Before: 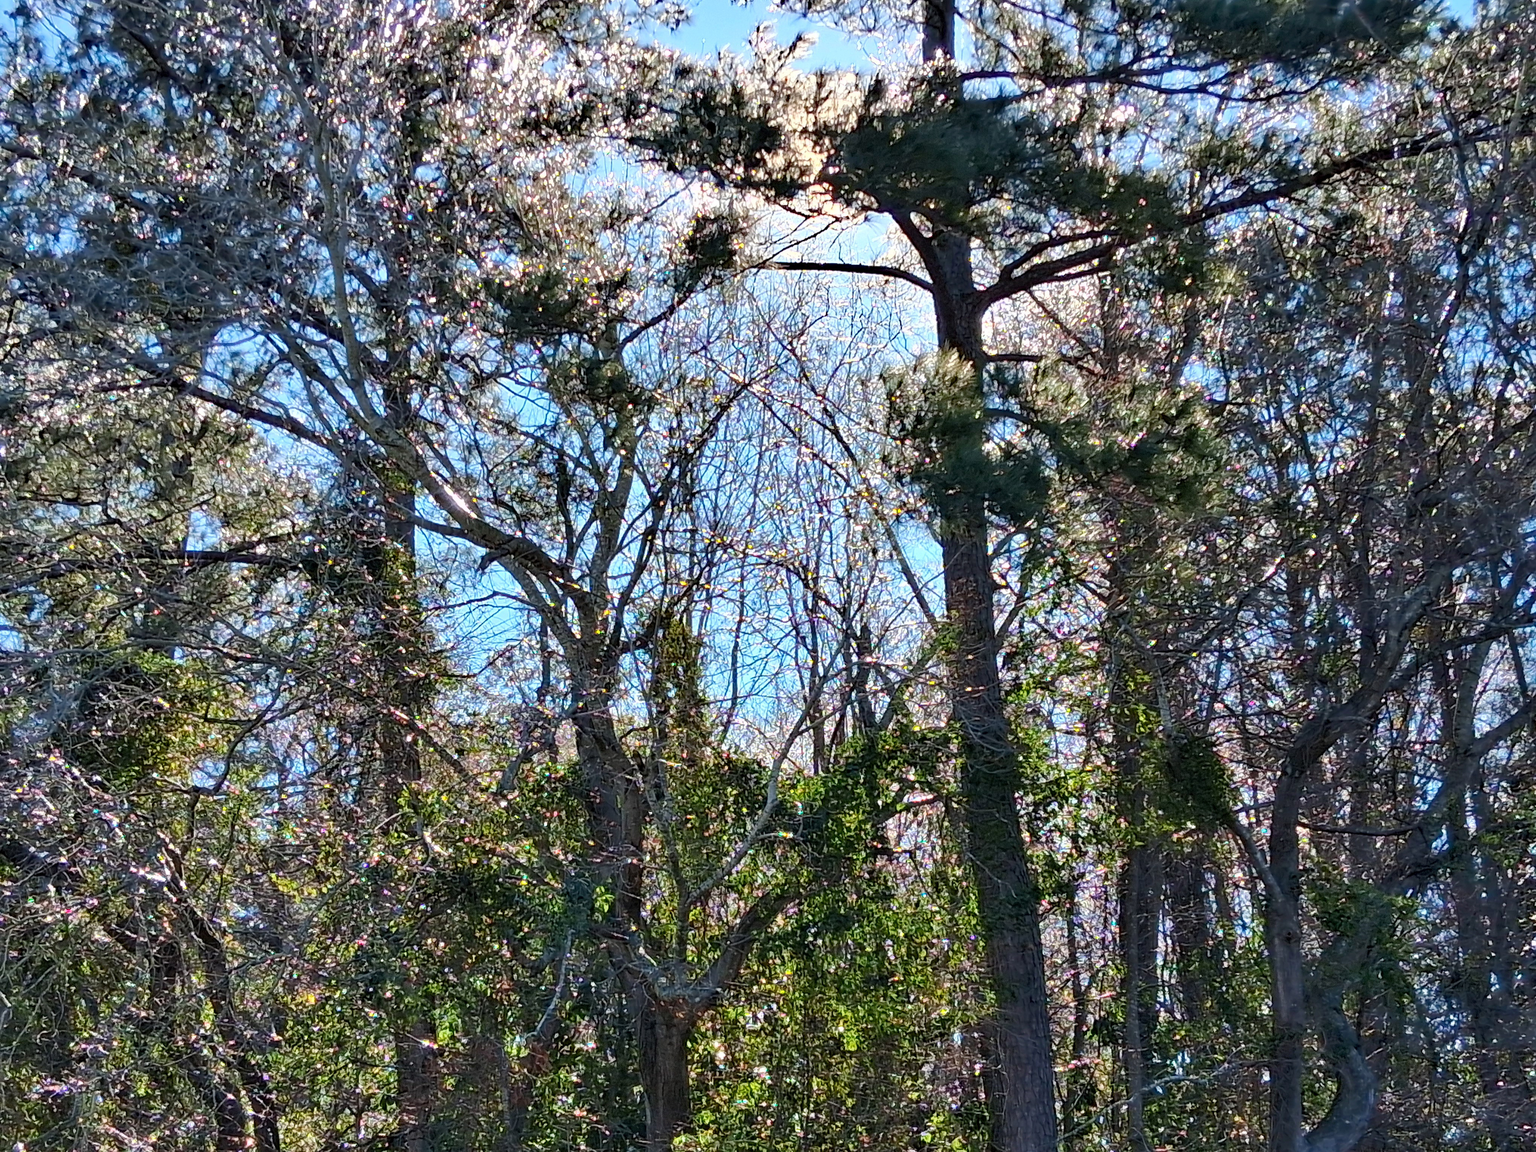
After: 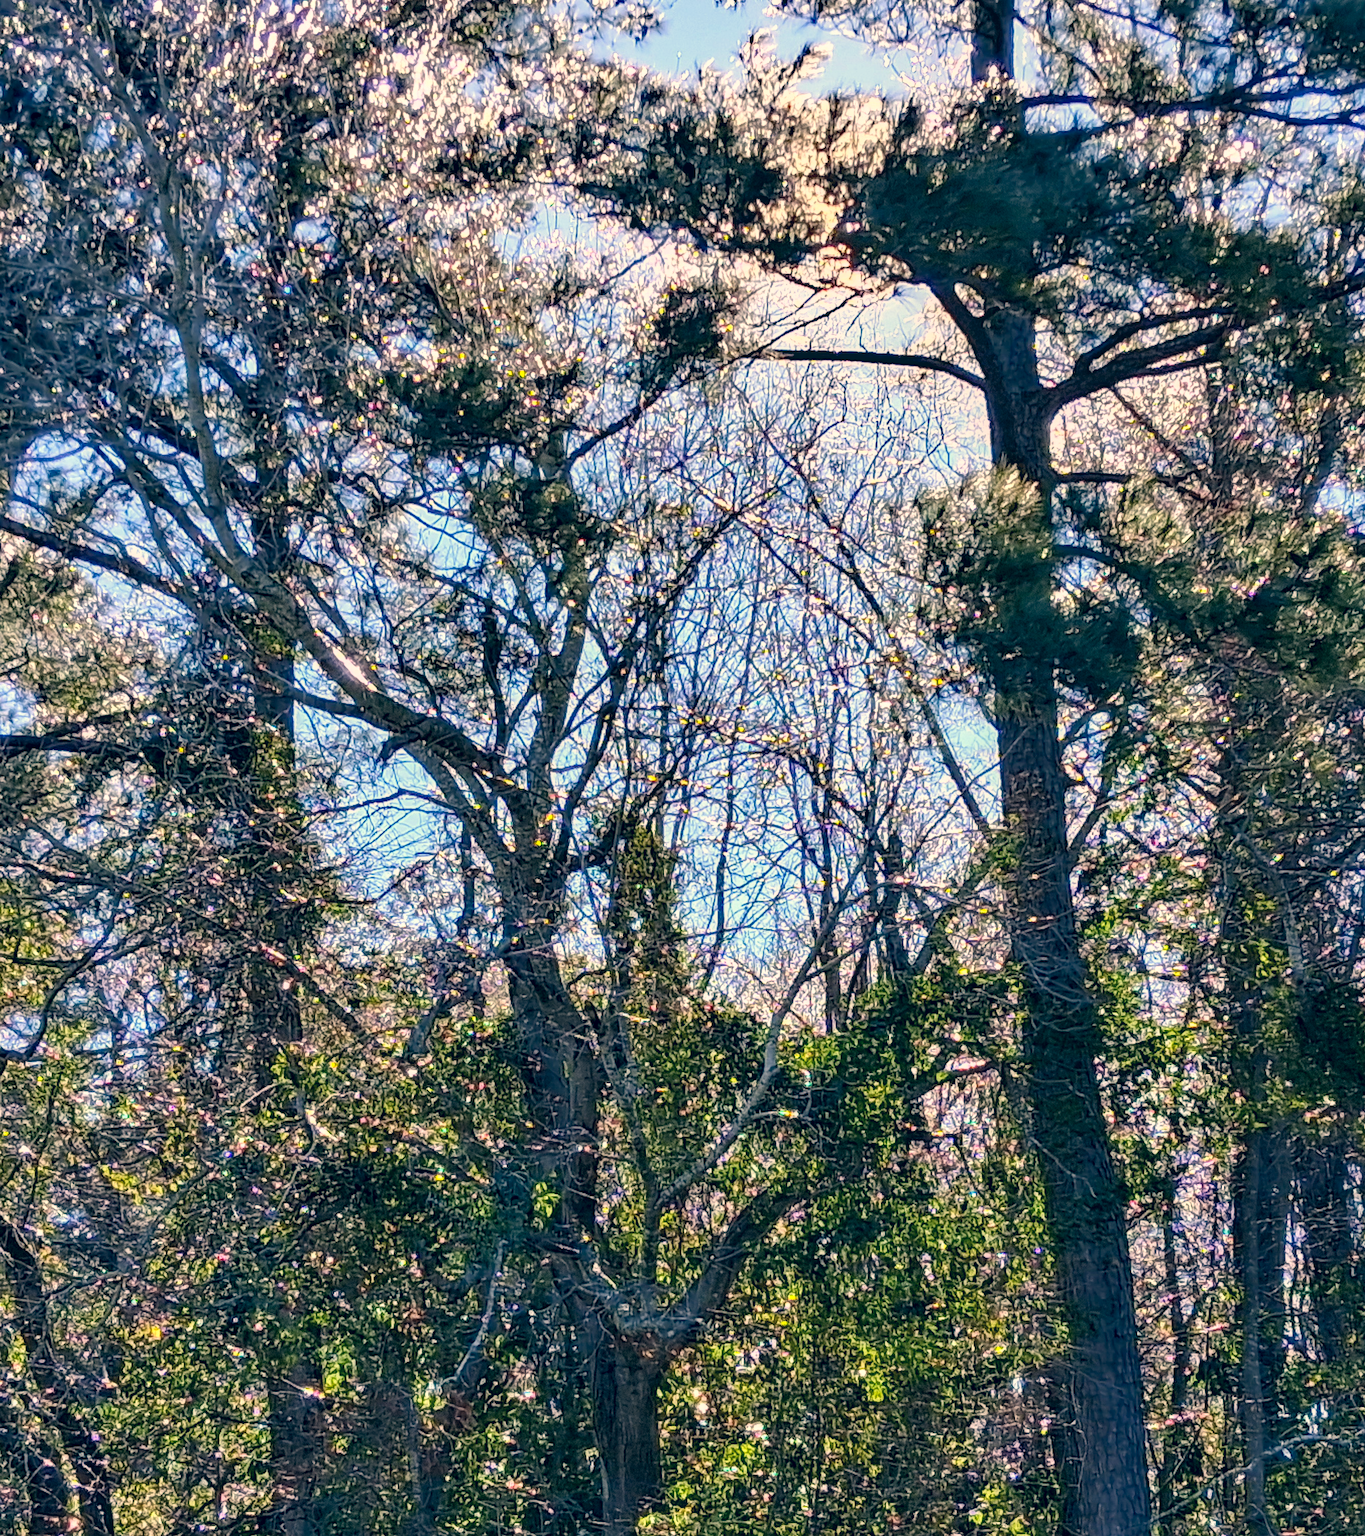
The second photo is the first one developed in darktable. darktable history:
local contrast: on, module defaults
color correction: highlights a* 10.32, highlights b* 14.66, shadows a* -9.59, shadows b* -15.02
crop and rotate: left 12.673%, right 20.66%
